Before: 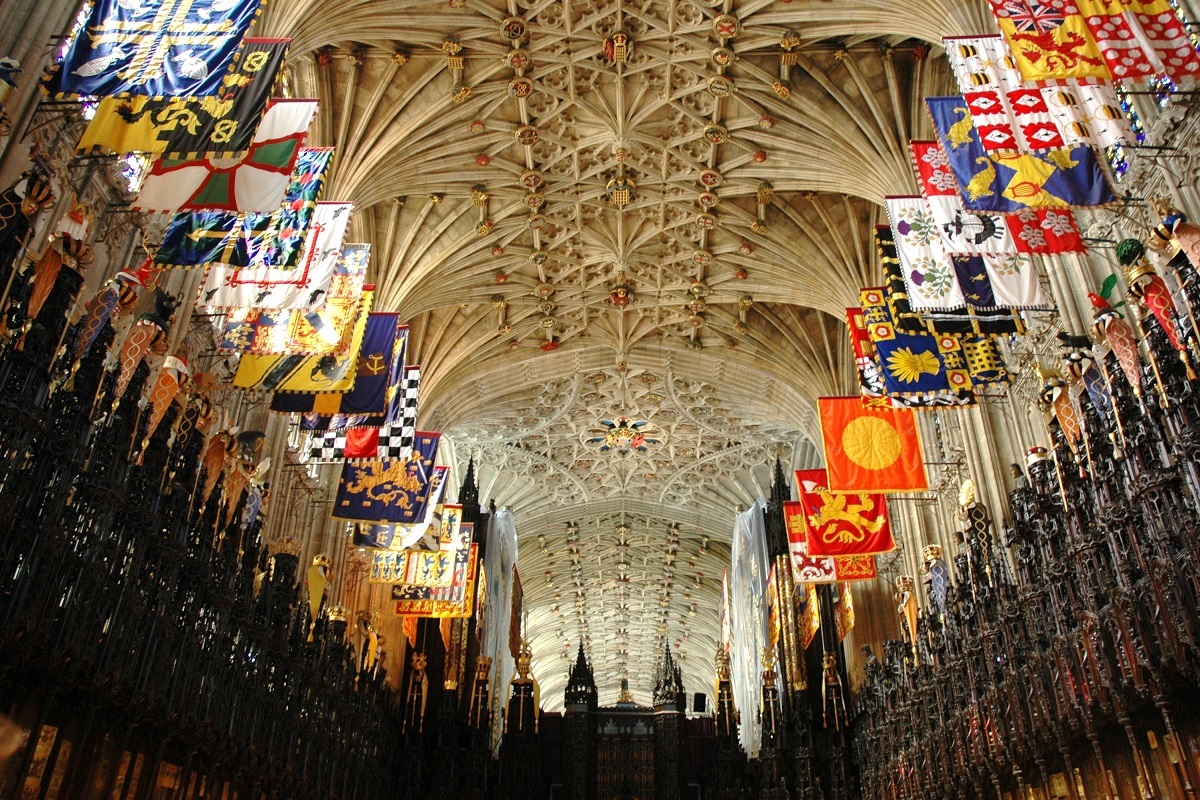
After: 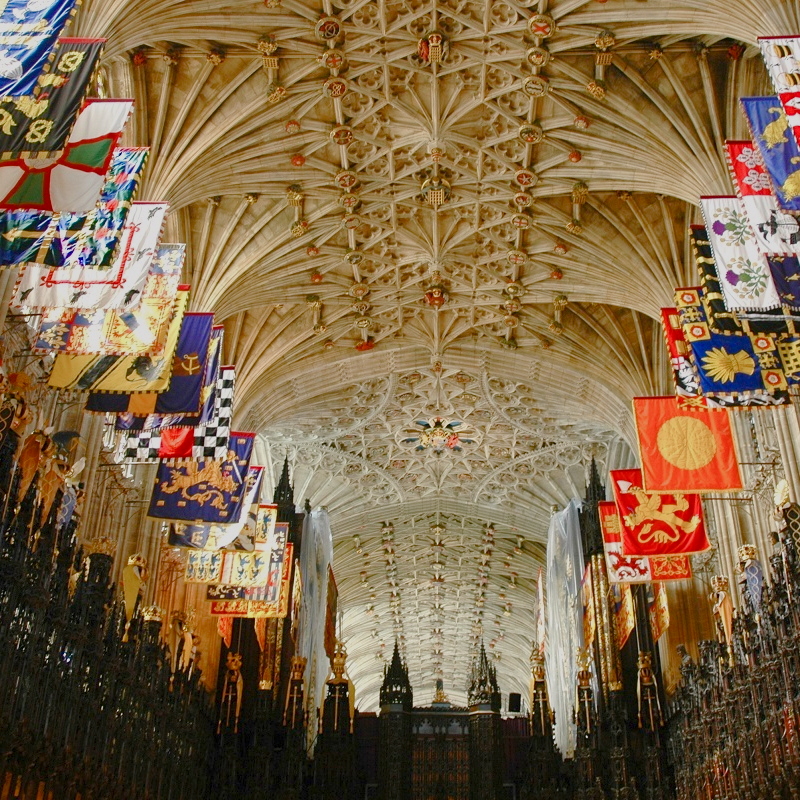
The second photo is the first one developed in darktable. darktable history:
crop and rotate: left 15.446%, right 17.836%
color balance rgb: shadows lift › chroma 1%, shadows lift › hue 113°, highlights gain › chroma 0.2%, highlights gain › hue 333°, perceptual saturation grading › global saturation 20%, perceptual saturation grading › highlights -50%, perceptual saturation grading › shadows 25%, contrast -20%
